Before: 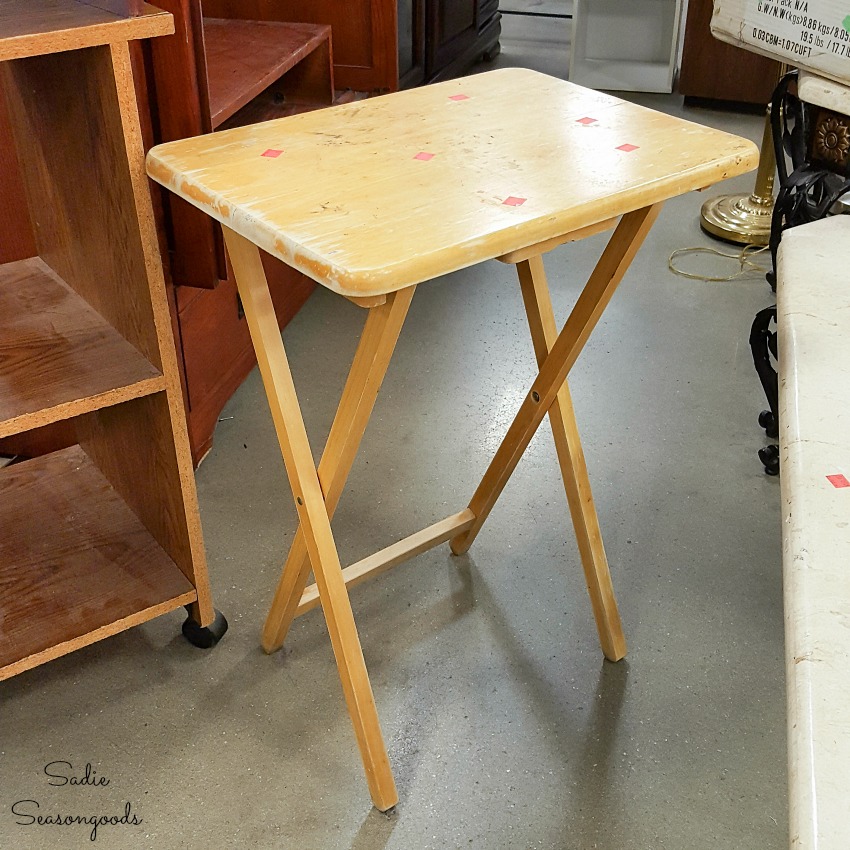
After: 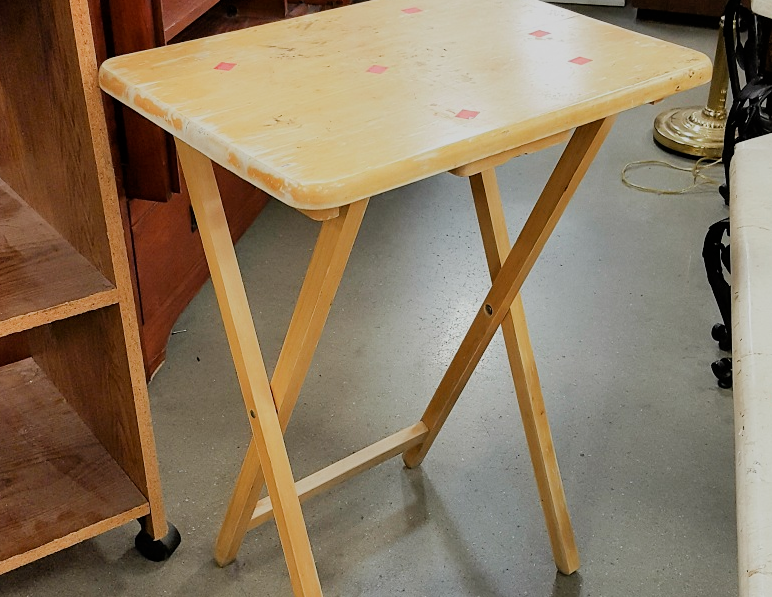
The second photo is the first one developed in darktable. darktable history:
crop: left 5.596%, top 10.314%, right 3.534%, bottom 19.395%
filmic rgb: black relative exposure -7.65 EV, white relative exposure 4.56 EV, hardness 3.61
